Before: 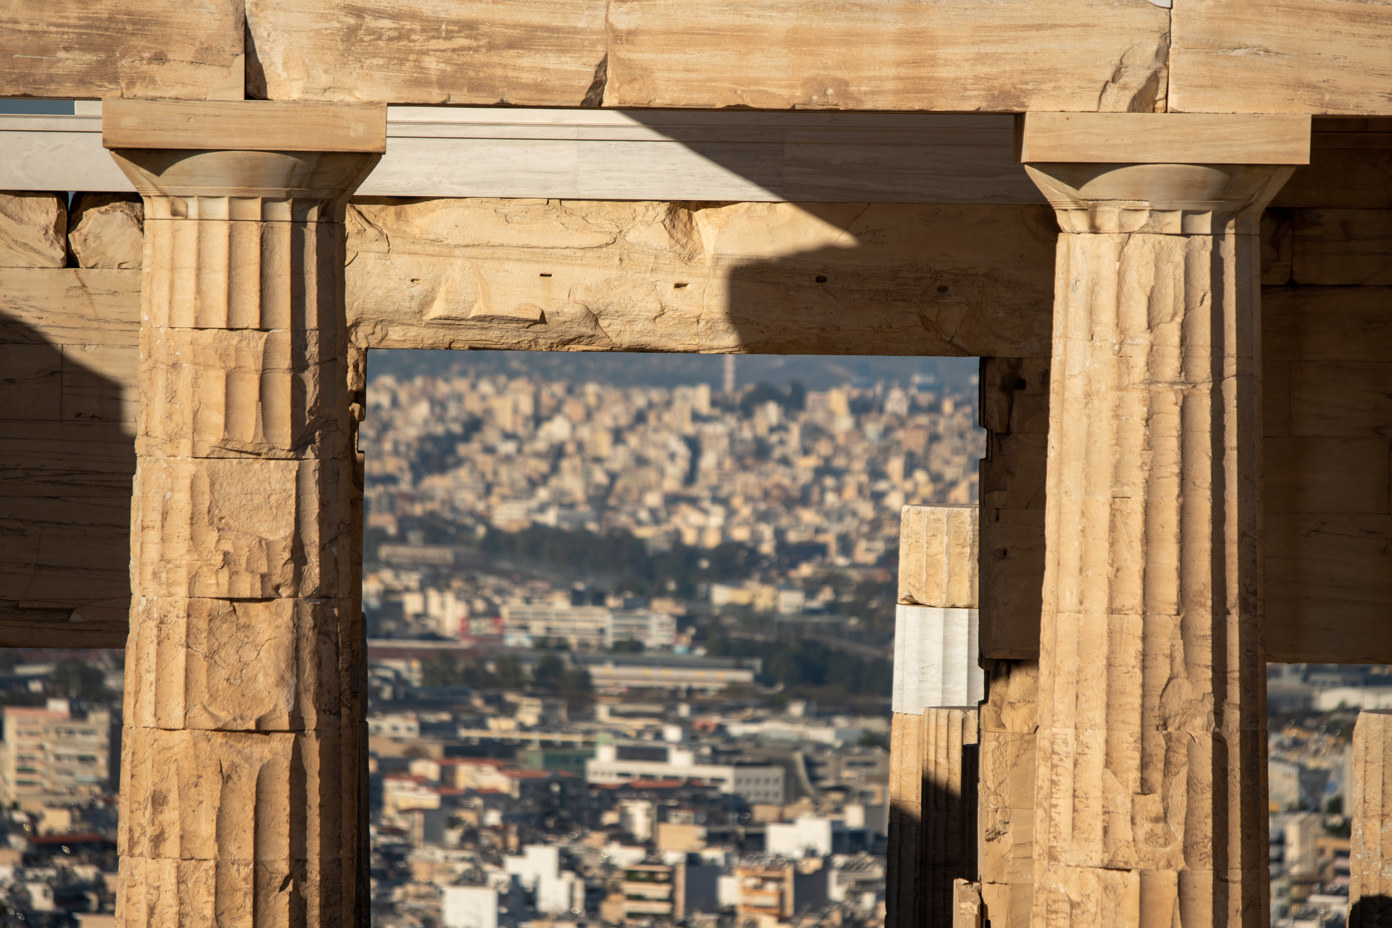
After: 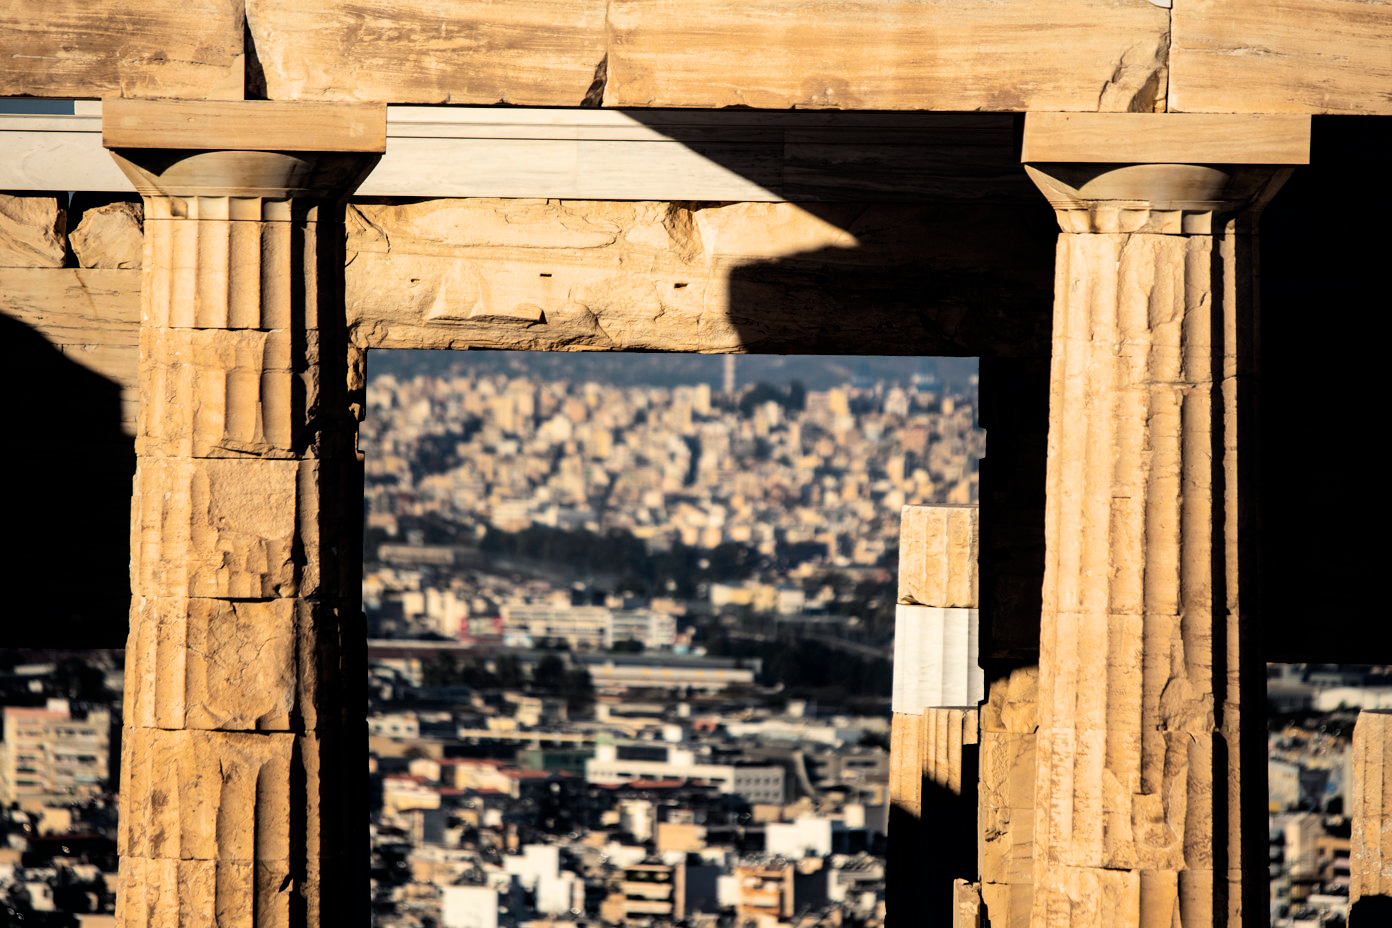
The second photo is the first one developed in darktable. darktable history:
filmic rgb: black relative exposure -4 EV, white relative exposure 3 EV, hardness 3, contrast 1.502, color science v6 (2022)
tone equalizer: -8 EV -0.427 EV, -7 EV -0.416 EV, -6 EV -0.348 EV, -5 EV -0.23 EV, -3 EV 0.208 EV, -2 EV 0.324 EV, -1 EV 0.401 EV, +0 EV 0.399 EV
exposure: exposure -0.169 EV, compensate exposure bias true, compensate highlight preservation false
color balance rgb: power › luminance -9.045%, global offset › chroma 0.13%, global offset › hue 254.26°, perceptual saturation grading › global saturation 25.679%, perceptual brilliance grading › global brilliance 1.83%, perceptual brilliance grading › highlights -3.558%, global vibrance 14.891%
